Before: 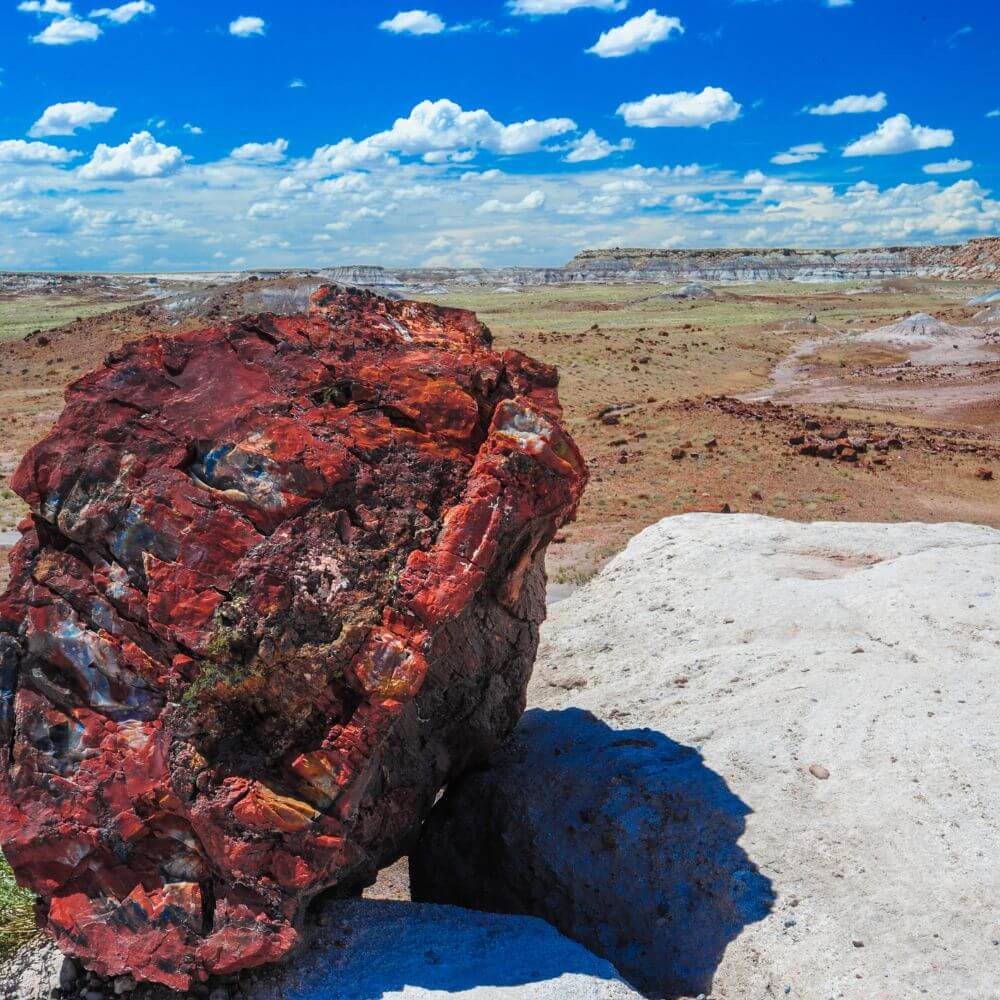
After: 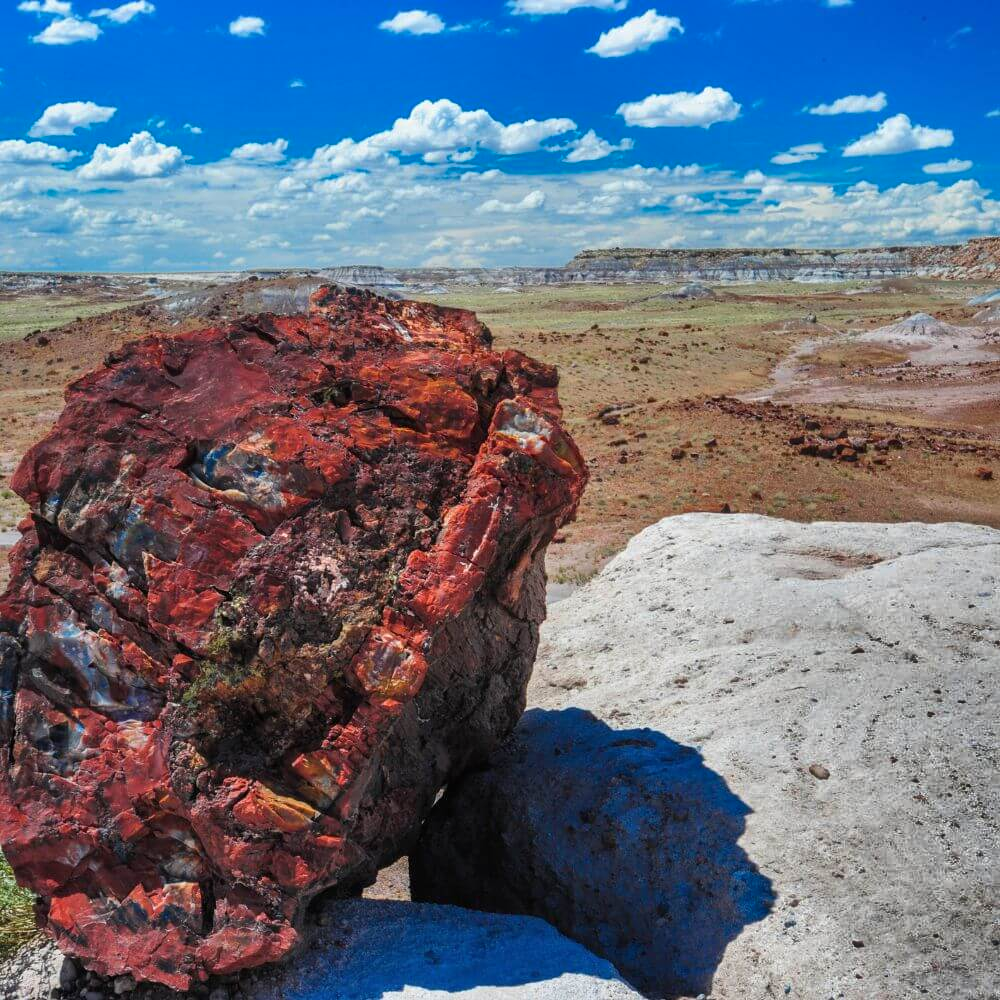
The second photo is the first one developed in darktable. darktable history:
shadows and highlights: shadows 20.85, highlights -81.6, shadows color adjustment 97.68%, soften with gaussian
